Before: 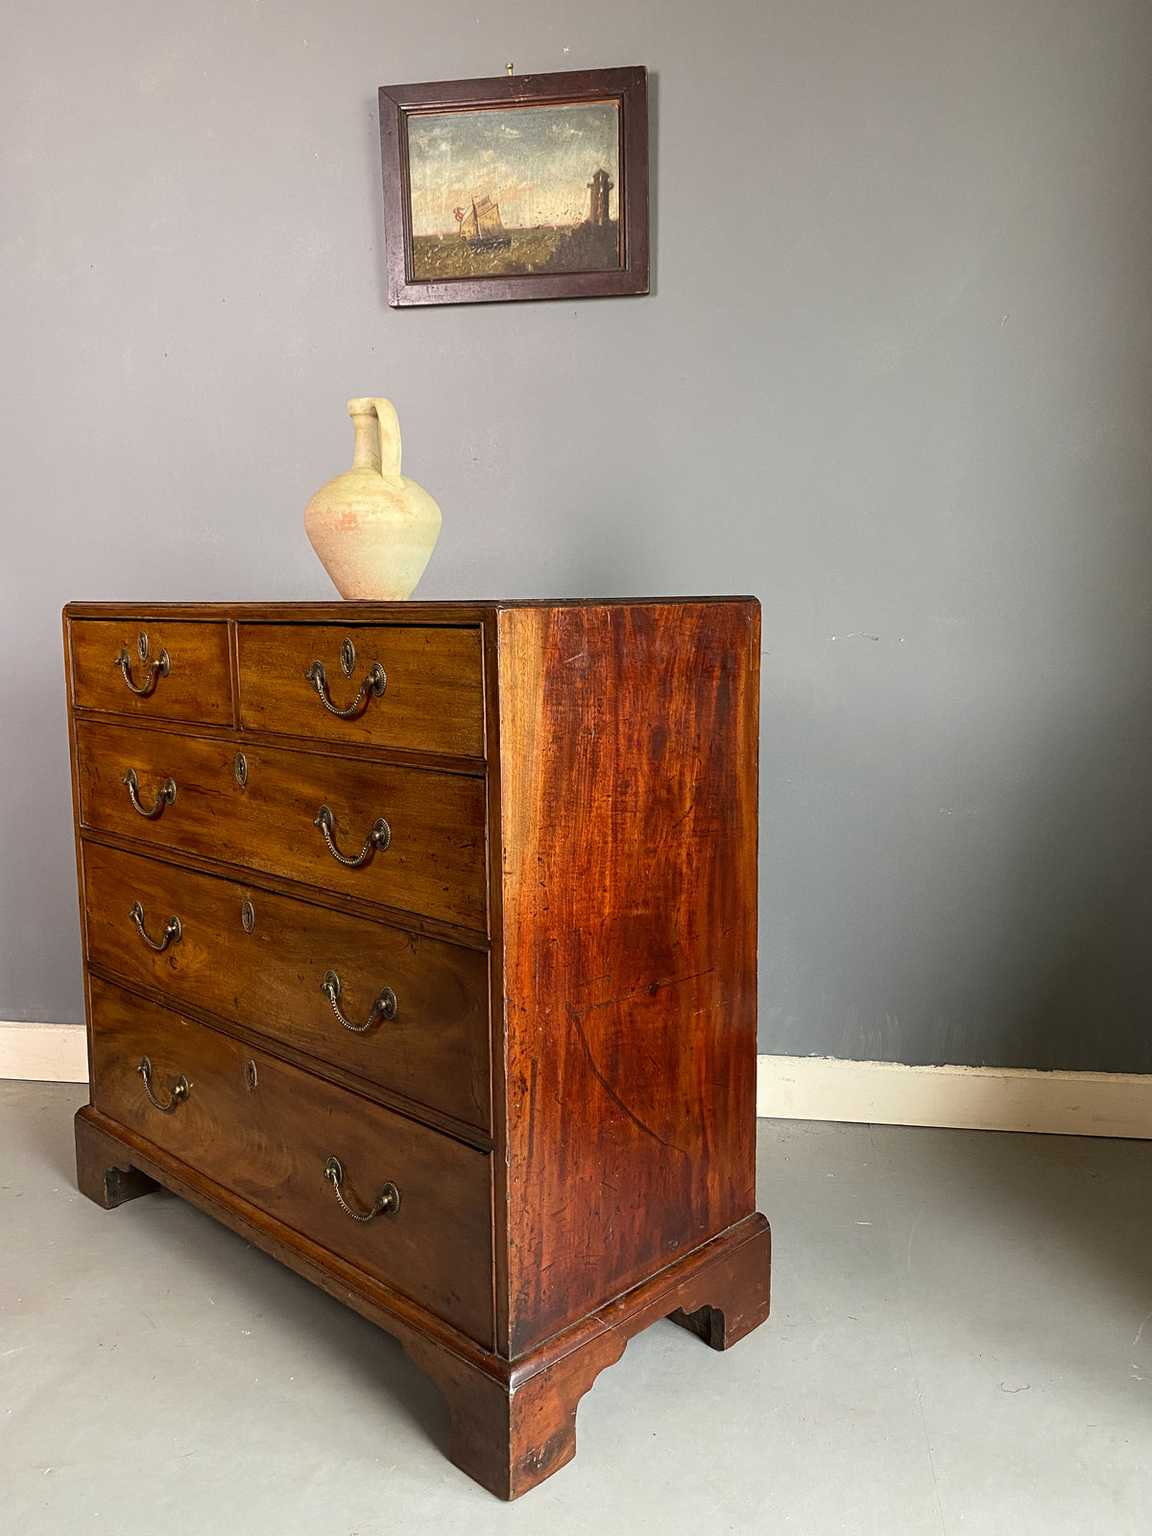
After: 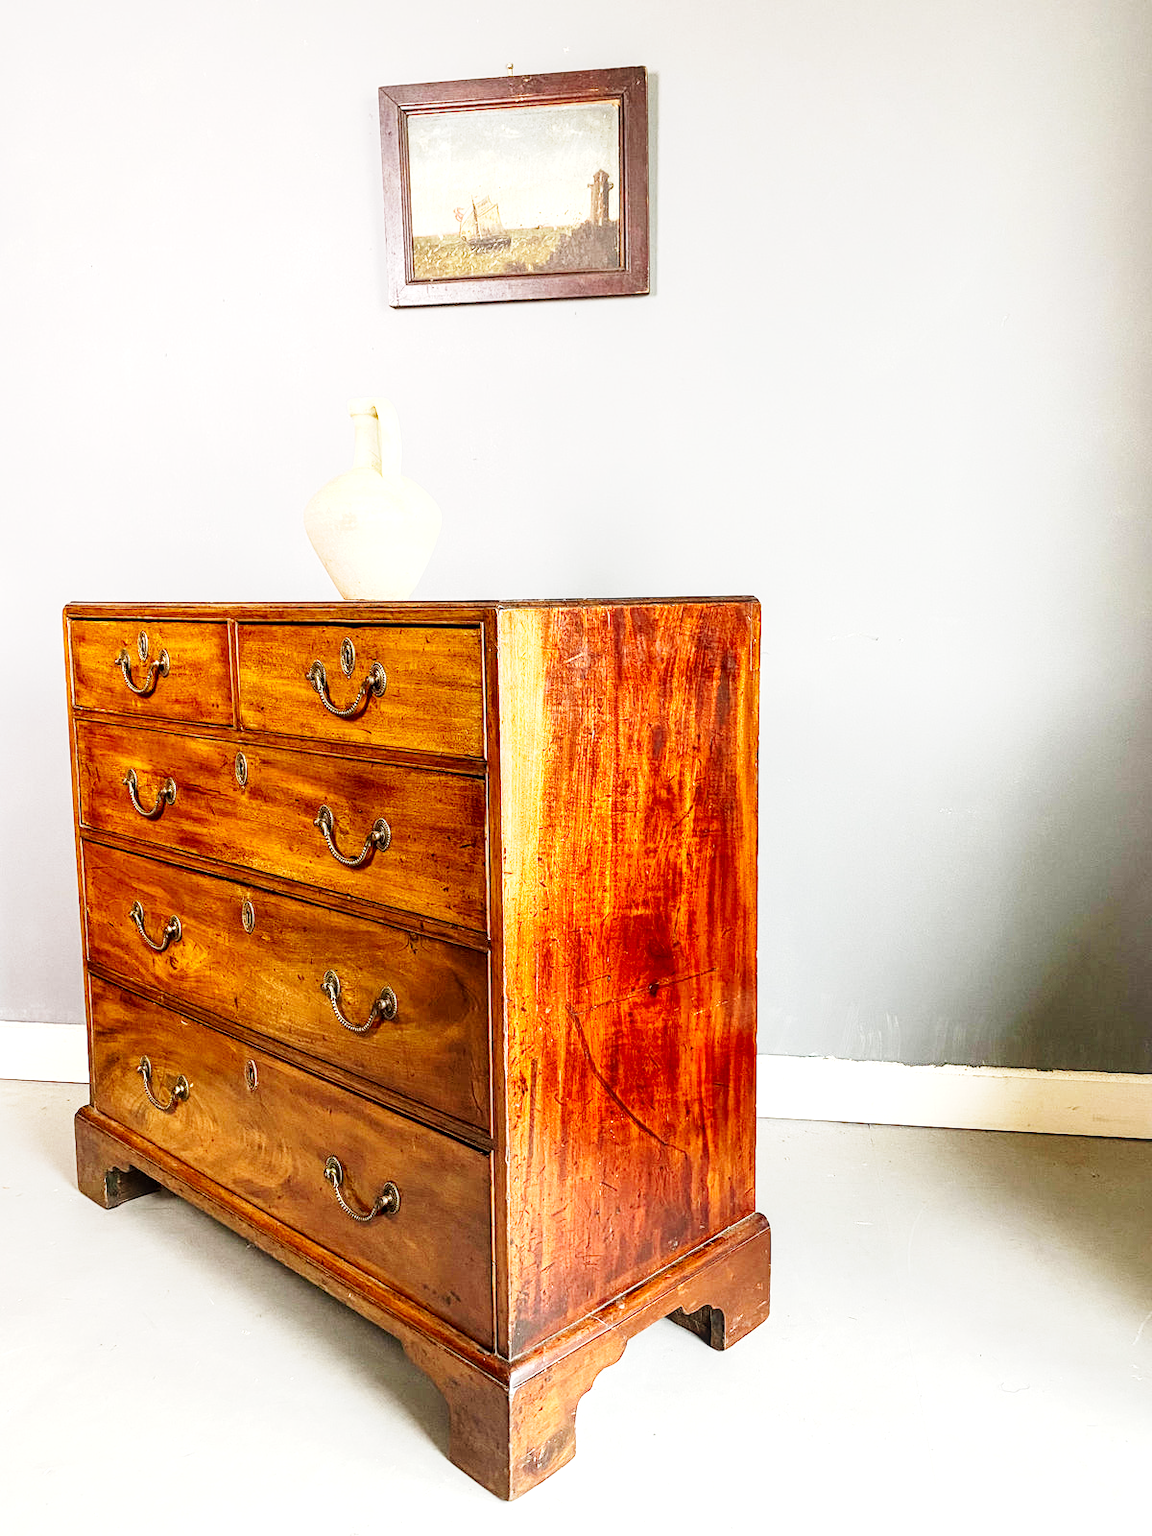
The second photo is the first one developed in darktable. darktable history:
base curve: curves: ch0 [(0, 0) (0, 0.001) (0.001, 0.001) (0.004, 0.002) (0.007, 0.004) (0.015, 0.013) (0.033, 0.045) (0.052, 0.096) (0.075, 0.17) (0.099, 0.241) (0.163, 0.42) (0.219, 0.55) (0.259, 0.616) (0.327, 0.722) (0.365, 0.765) (0.522, 0.873) (0.547, 0.881) (0.689, 0.919) (0.826, 0.952) (1, 1)], preserve colors none
exposure: black level correction 0, exposure 0.694 EV, compensate highlight preservation false
local contrast: on, module defaults
